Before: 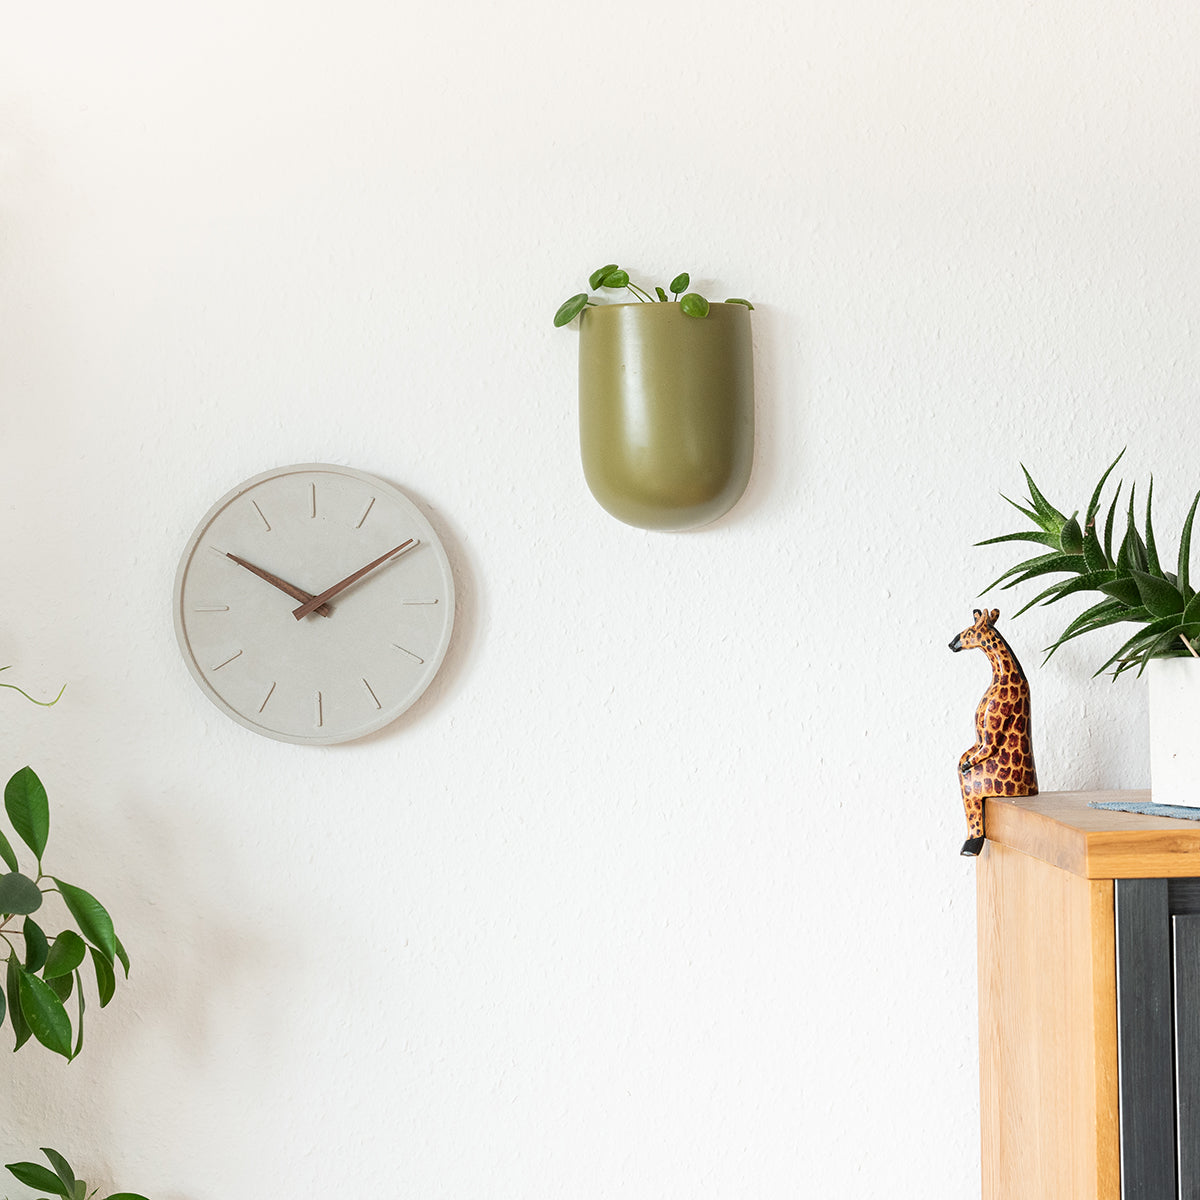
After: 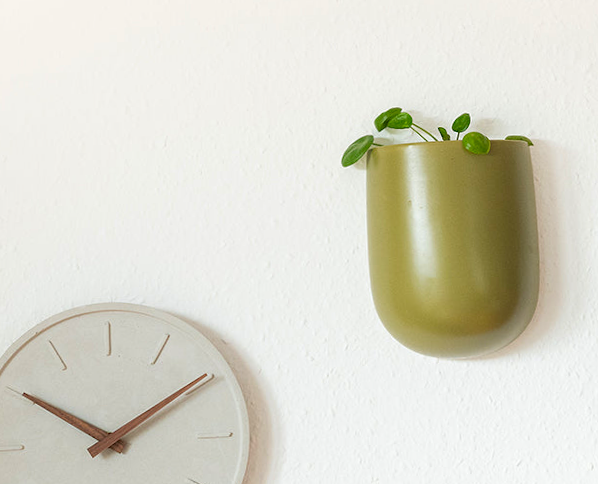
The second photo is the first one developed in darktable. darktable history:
rotate and perspective: rotation -1.68°, lens shift (vertical) -0.146, crop left 0.049, crop right 0.912, crop top 0.032, crop bottom 0.96
color correction: saturation 1.32
crop: left 15.306%, top 9.065%, right 30.789%, bottom 48.638%
